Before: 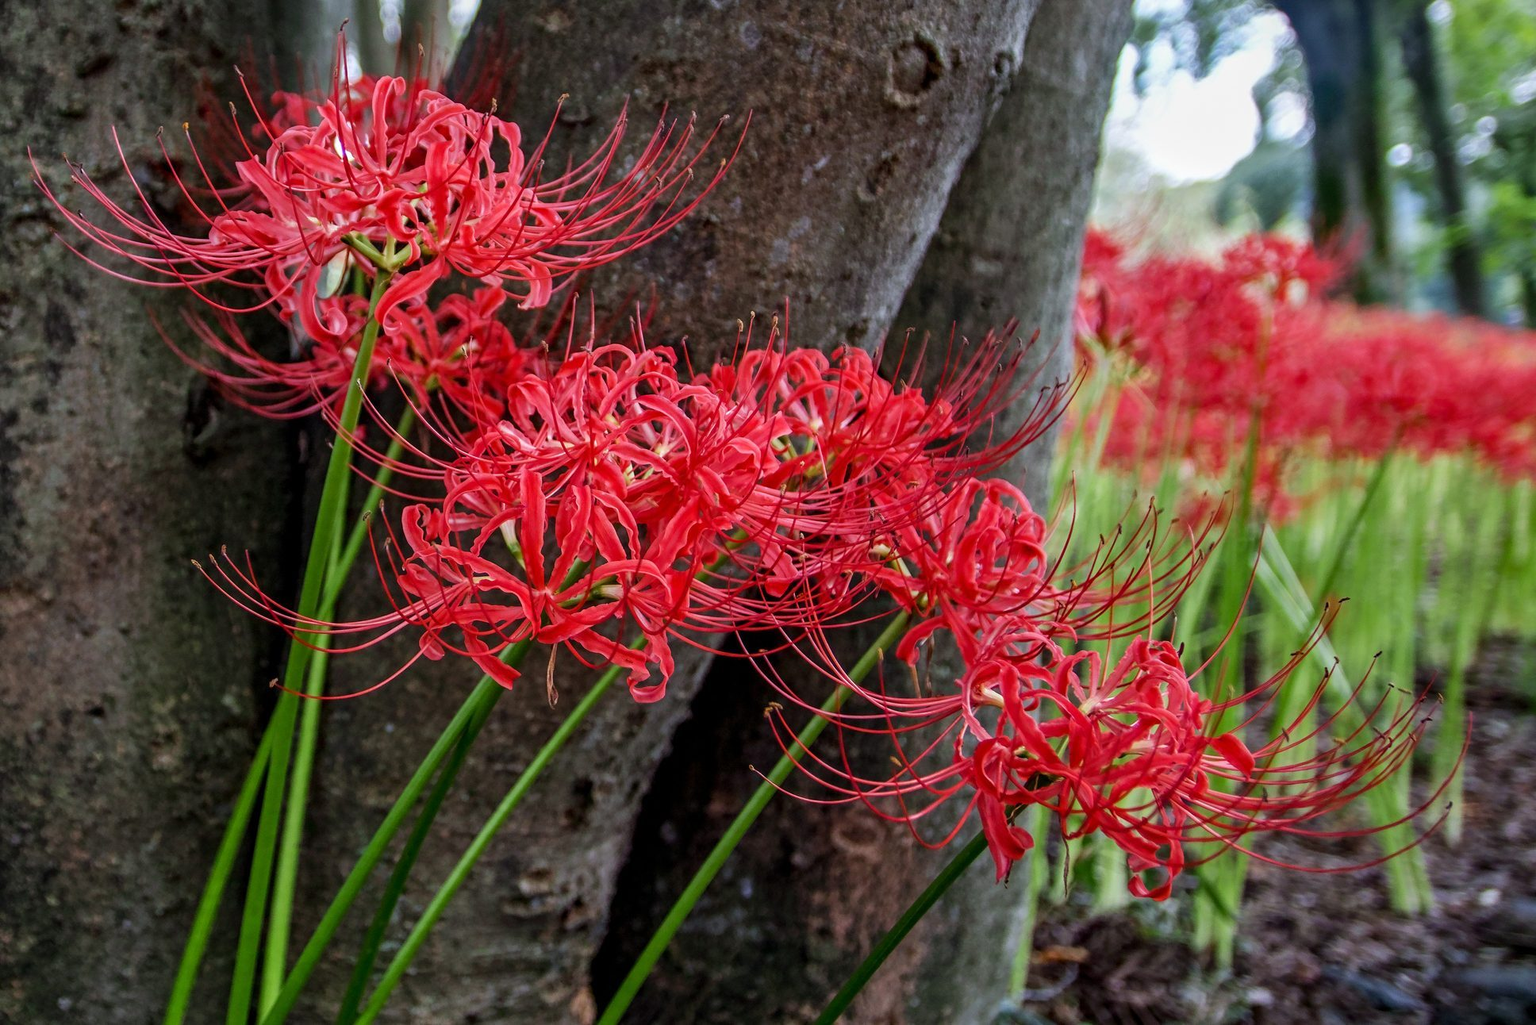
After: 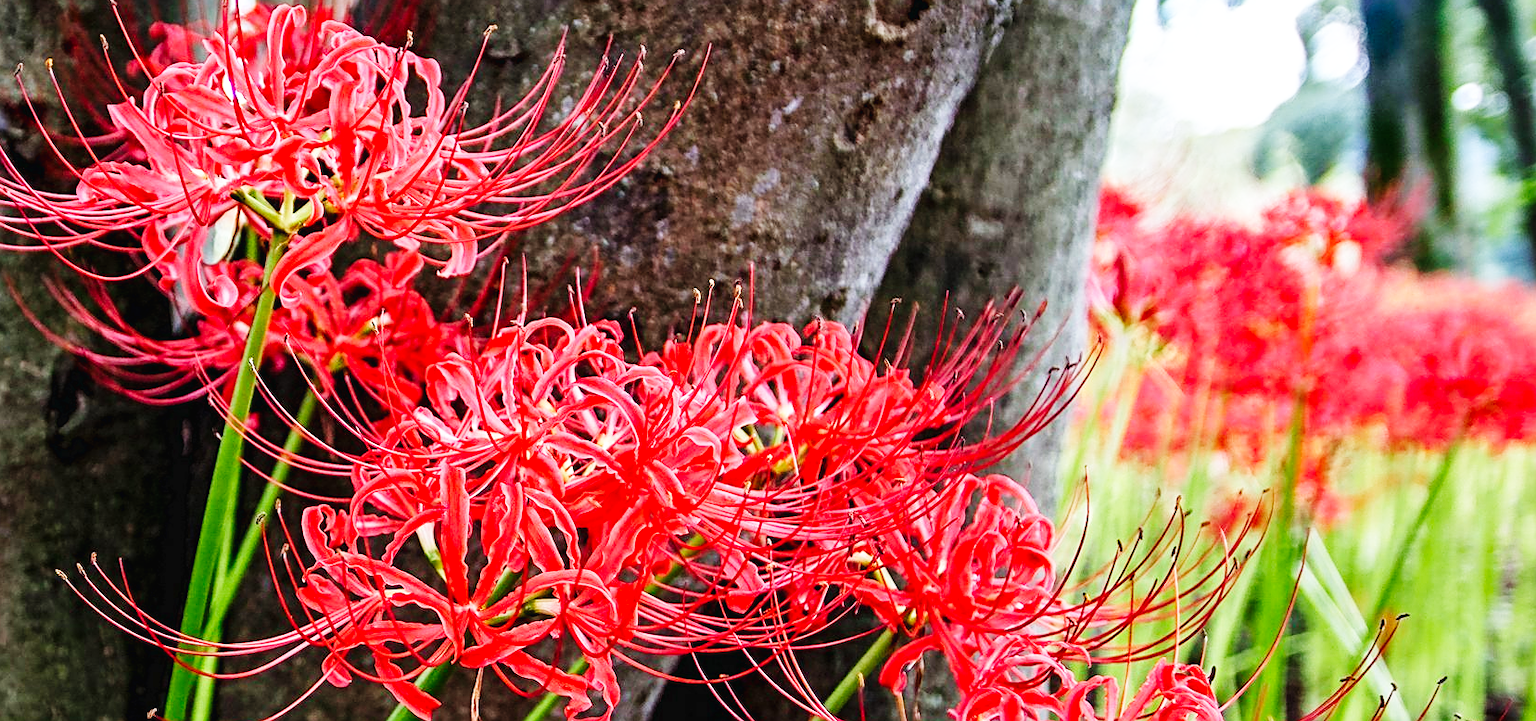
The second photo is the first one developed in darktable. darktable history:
crop and rotate: left 9.447%, top 7.152%, right 4.921%, bottom 32.6%
sharpen: amount 0.49
base curve: curves: ch0 [(0, 0.003) (0.001, 0.002) (0.006, 0.004) (0.02, 0.022) (0.048, 0.086) (0.094, 0.234) (0.162, 0.431) (0.258, 0.629) (0.385, 0.8) (0.548, 0.918) (0.751, 0.988) (1, 1)], preserve colors none
